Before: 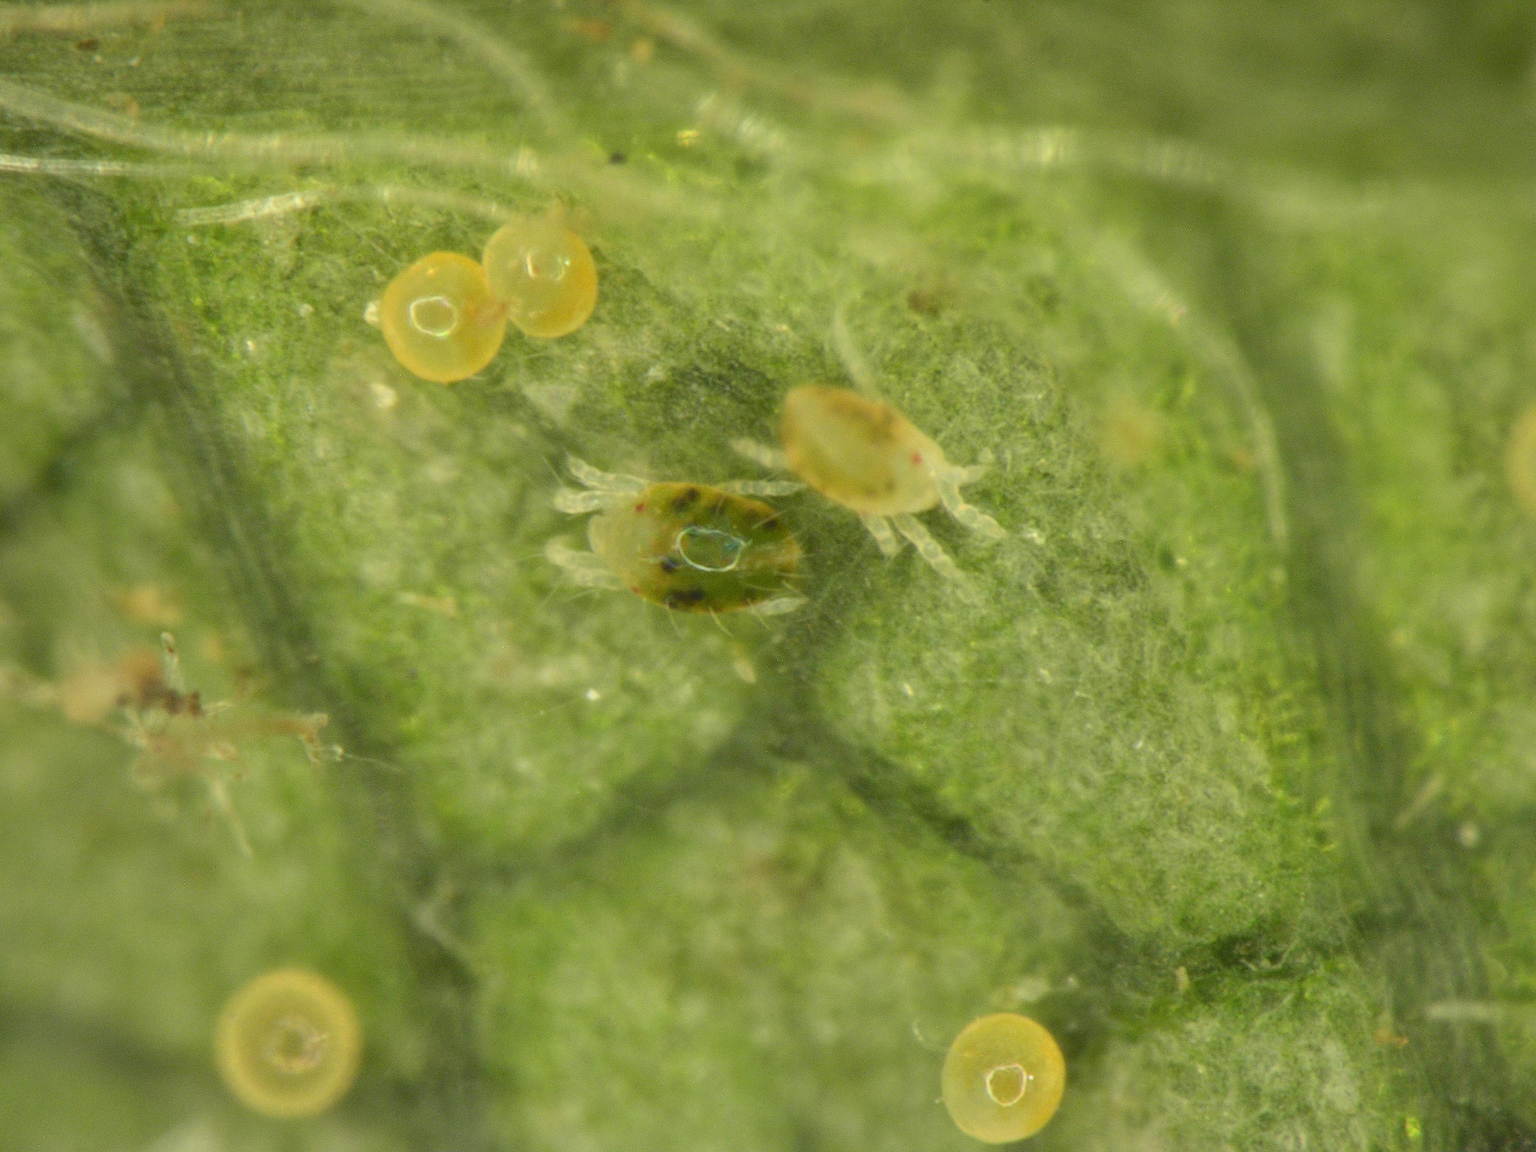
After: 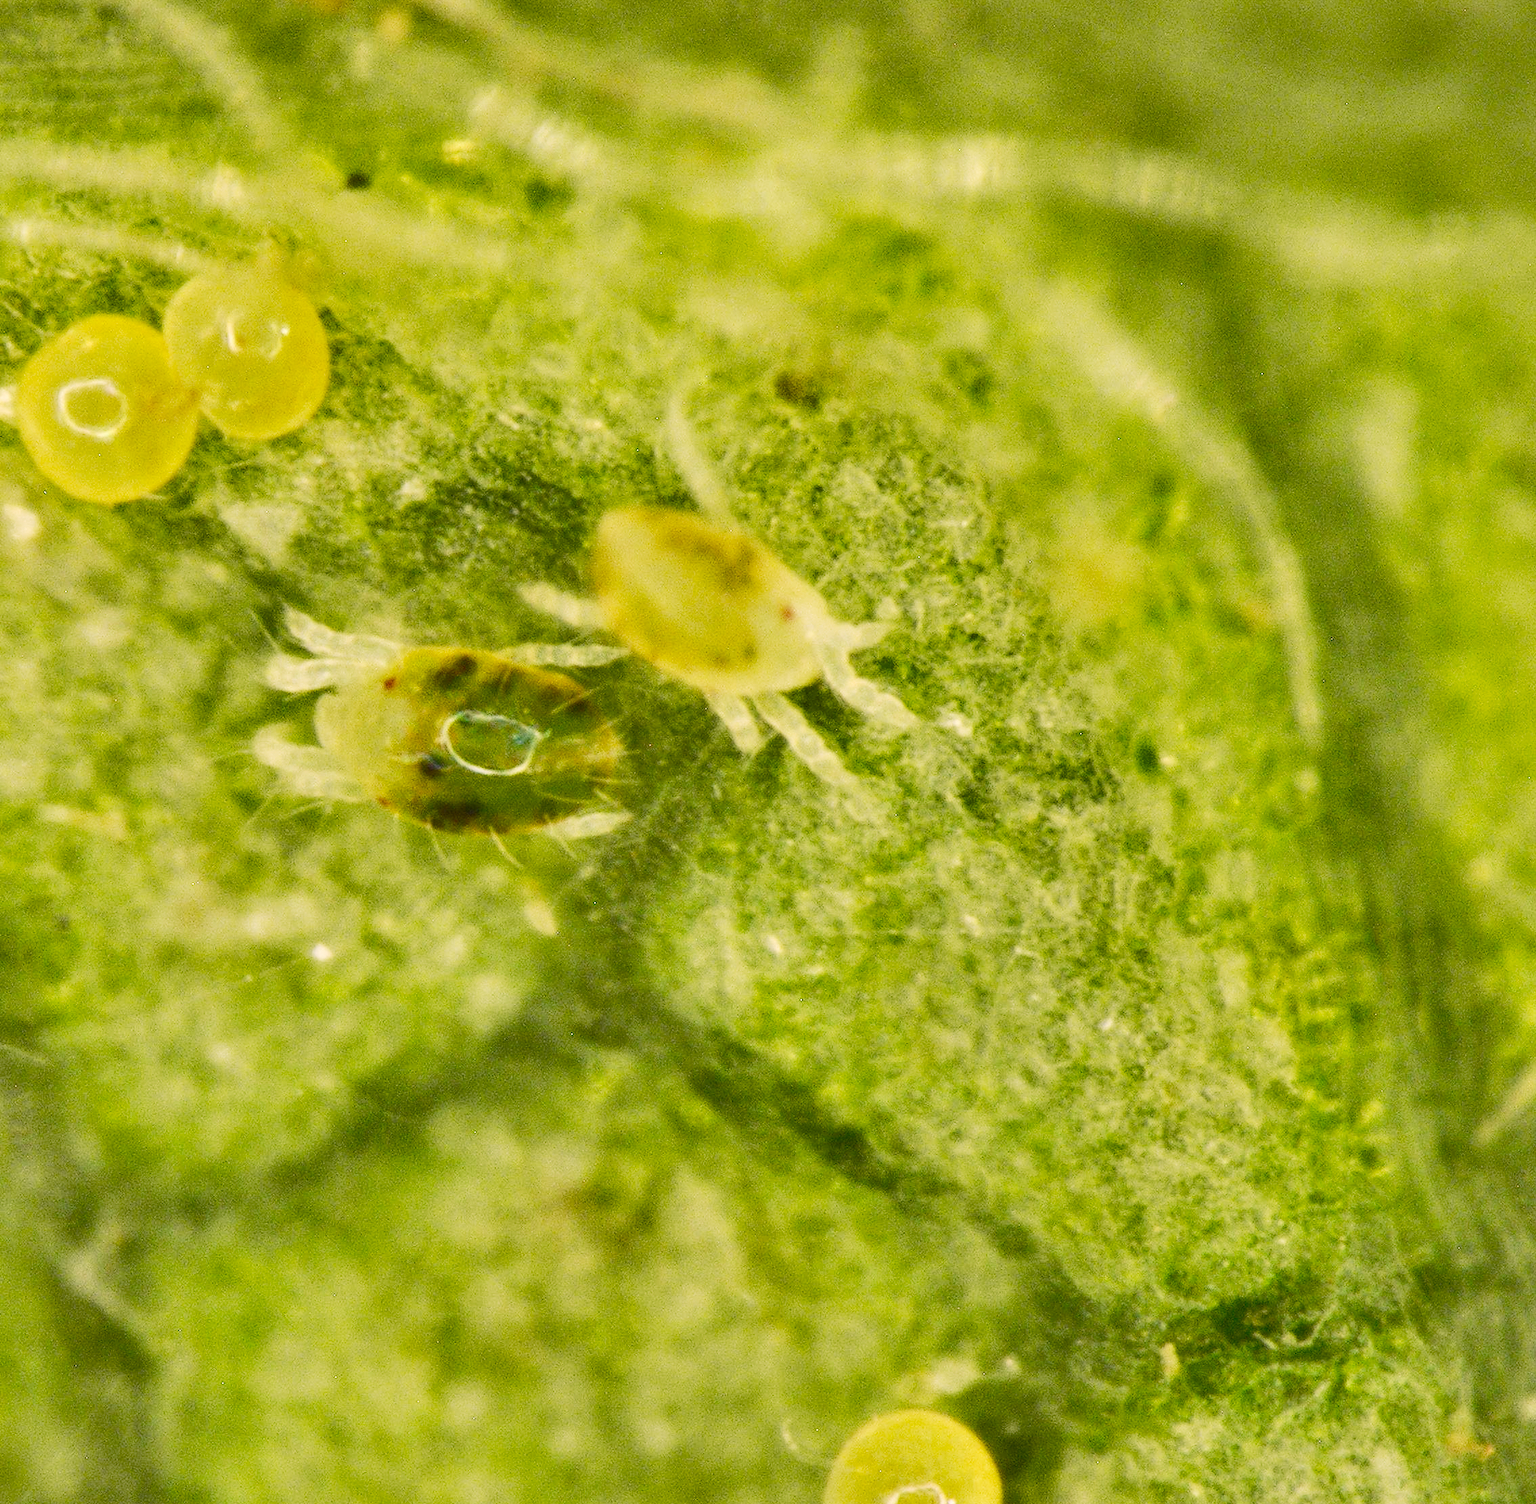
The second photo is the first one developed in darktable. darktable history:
exposure: black level correction 0, exposure 0.7 EV, compensate exposure bias true, compensate highlight preservation false
shadows and highlights: white point adjustment -3.64, highlights -63.34, highlights color adjustment 42%, soften with gaussian
crop and rotate: left 24.034%, top 2.838%, right 6.406%, bottom 6.299%
base curve: curves: ch0 [(0, 0) (0.028, 0.03) (0.121, 0.232) (0.46, 0.748) (0.859, 0.968) (1, 1)], preserve colors none
color correction: highlights a* 5.81, highlights b* 4.84
